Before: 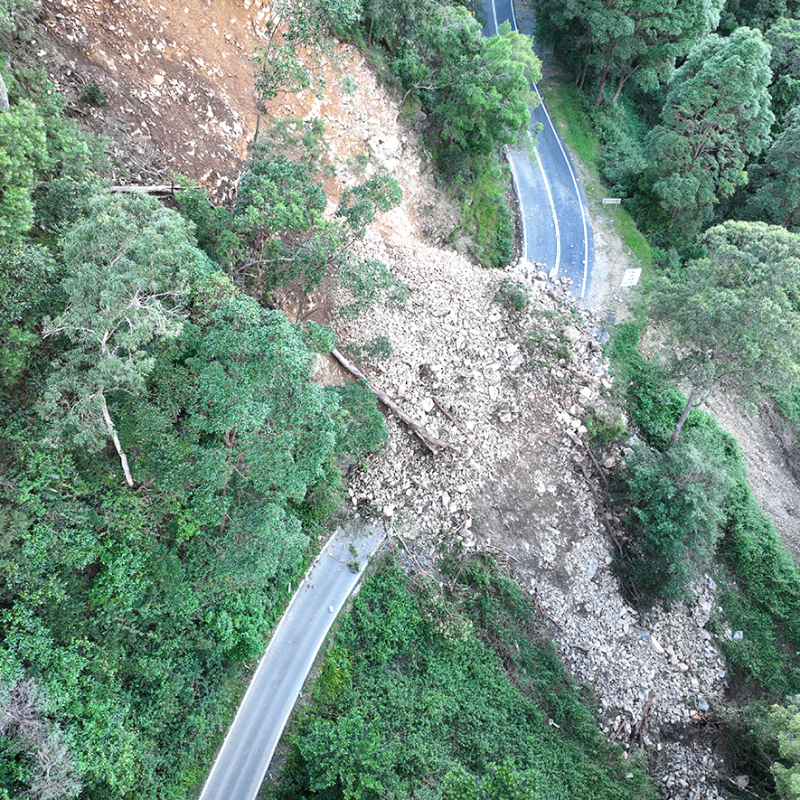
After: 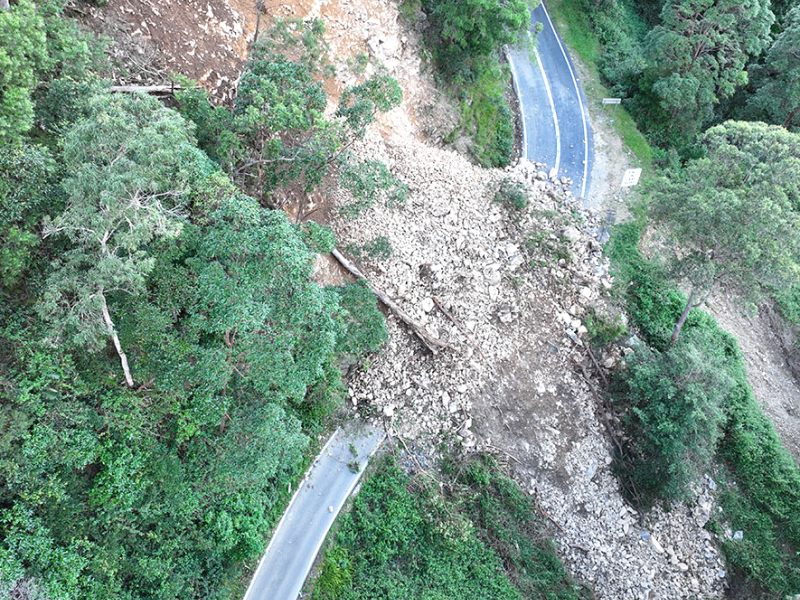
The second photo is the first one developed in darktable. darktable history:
white balance: emerald 1
crop and rotate: top 12.5%, bottom 12.5%
